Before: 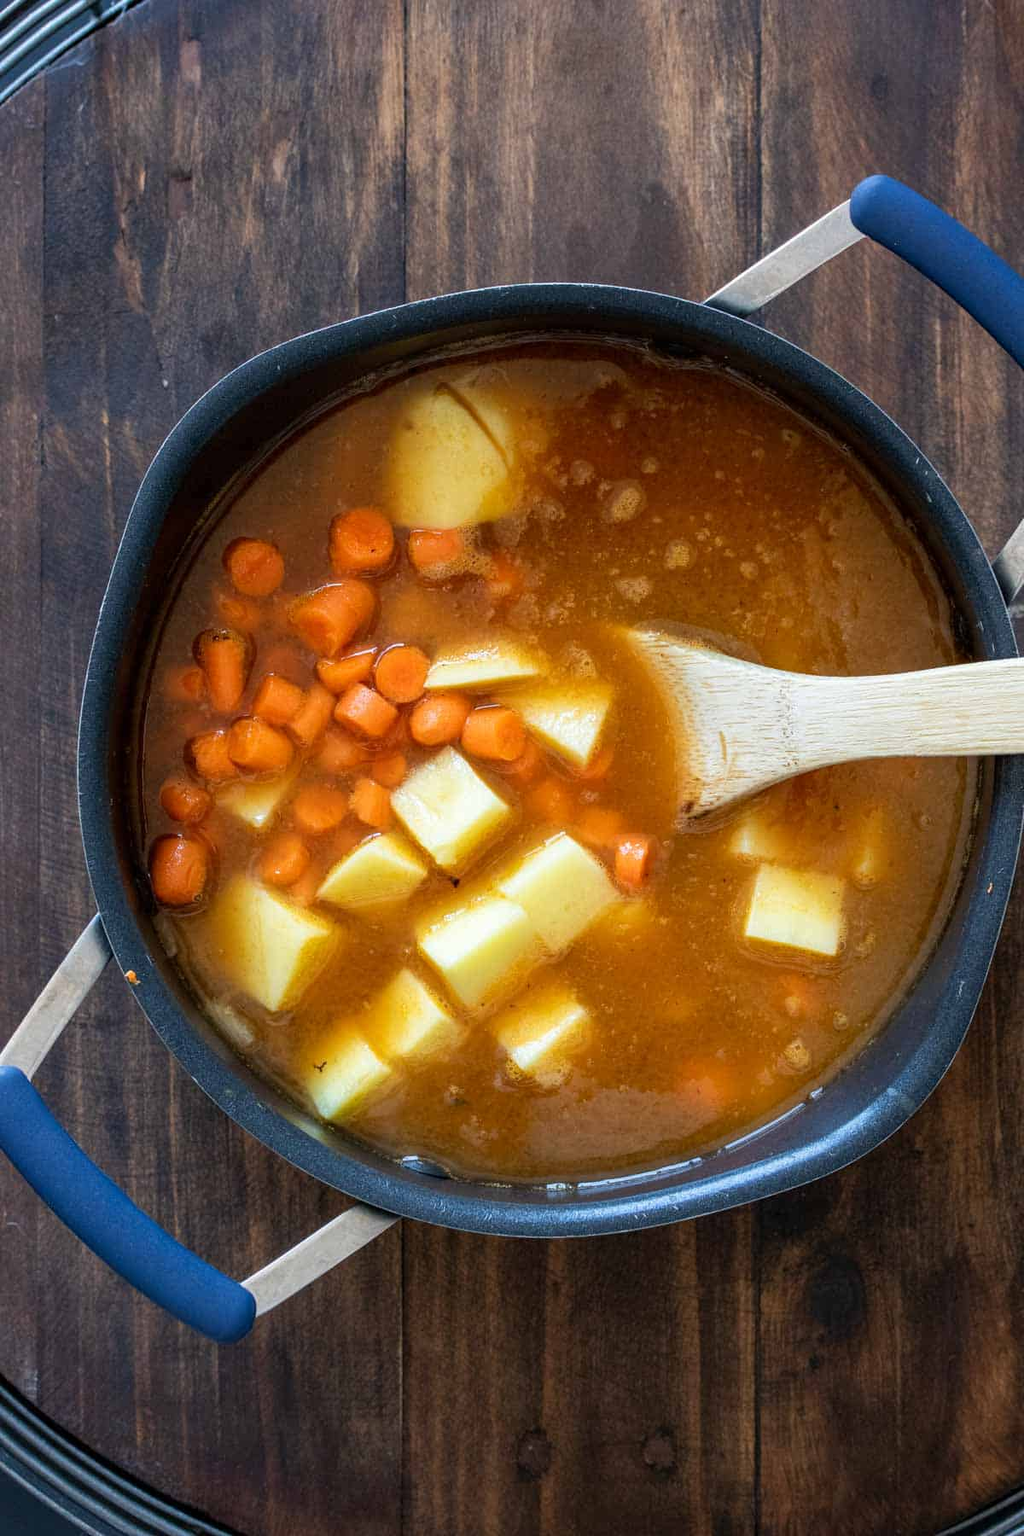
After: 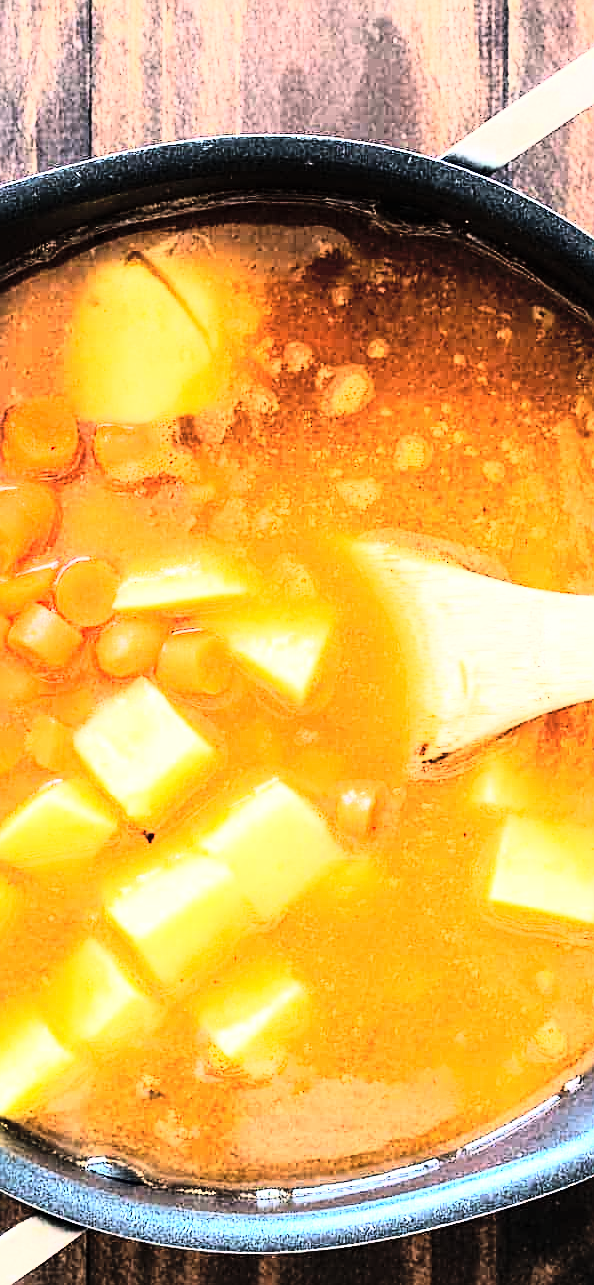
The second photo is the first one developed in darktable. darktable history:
exposure: black level correction 0, exposure 0.7 EV, compensate exposure bias true, compensate highlight preservation false
crop: left 32.075%, top 10.976%, right 18.355%, bottom 17.596%
sharpen: on, module defaults
contrast brightness saturation: brightness 0.13
white balance: red 1.127, blue 0.943
tone equalizer: -8 EV -0.75 EV, -7 EV -0.7 EV, -6 EV -0.6 EV, -5 EV -0.4 EV, -3 EV 0.4 EV, -2 EV 0.6 EV, -1 EV 0.7 EV, +0 EV 0.75 EV, edges refinement/feathering 500, mask exposure compensation -1.57 EV, preserve details no
rgb curve: curves: ch0 [(0, 0) (0.21, 0.15) (0.24, 0.21) (0.5, 0.75) (0.75, 0.96) (0.89, 0.99) (1, 1)]; ch1 [(0, 0.02) (0.21, 0.13) (0.25, 0.2) (0.5, 0.67) (0.75, 0.9) (0.89, 0.97) (1, 1)]; ch2 [(0, 0.02) (0.21, 0.13) (0.25, 0.2) (0.5, 0.67) (0.75, 0.9) (0.89, 0.97) (1, 1)], compensate middle gray true
